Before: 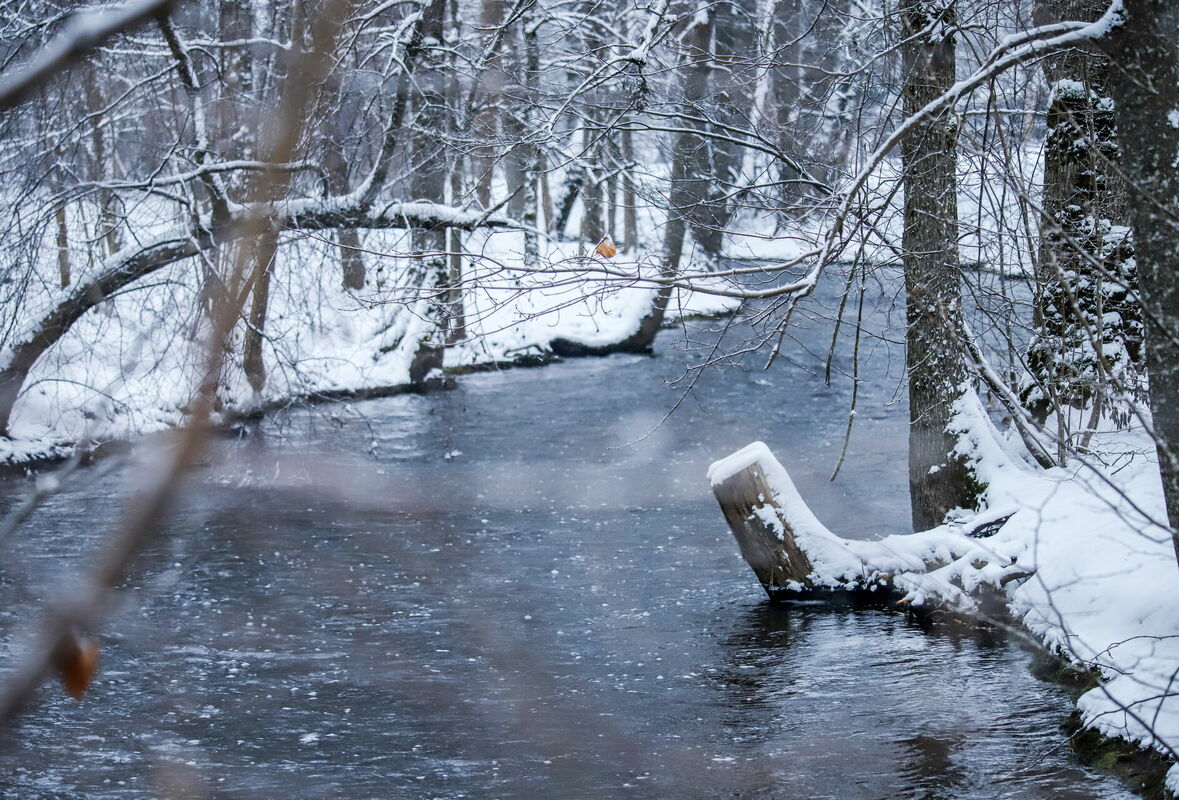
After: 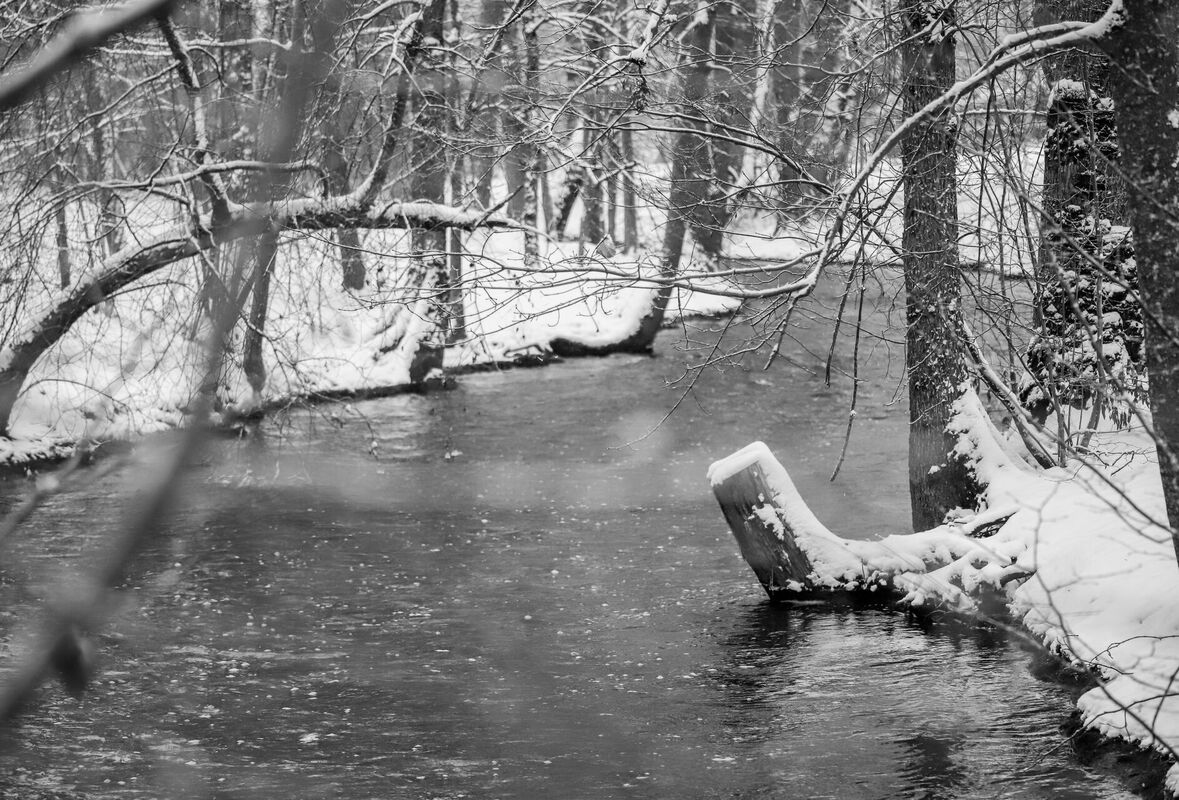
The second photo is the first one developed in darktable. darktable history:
monochrome: a 2.21, b -1.33, size 2.2
white balance: red 0.926, green 1.003, blue 1.133
